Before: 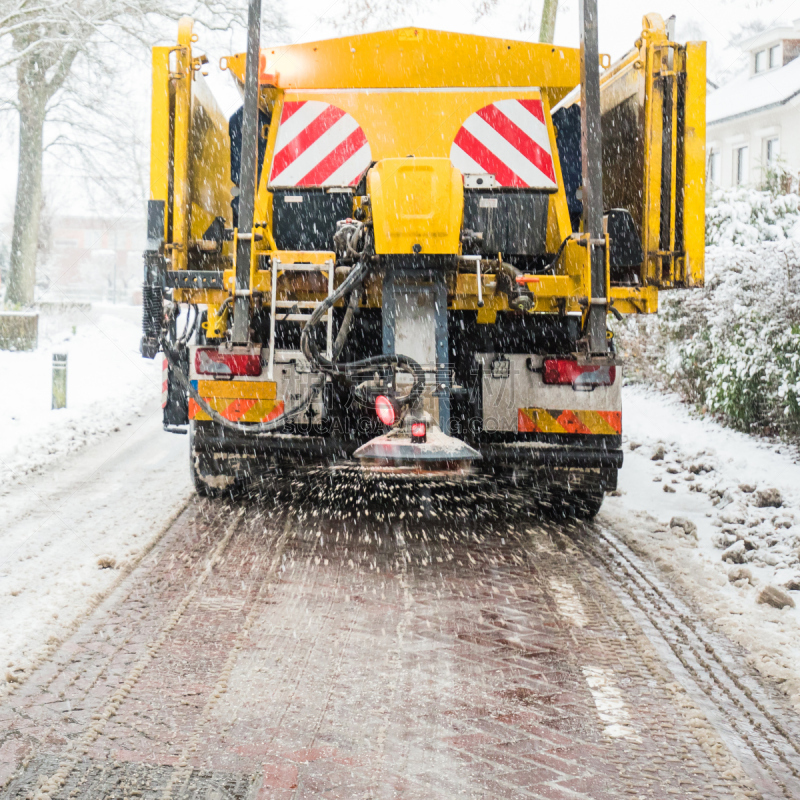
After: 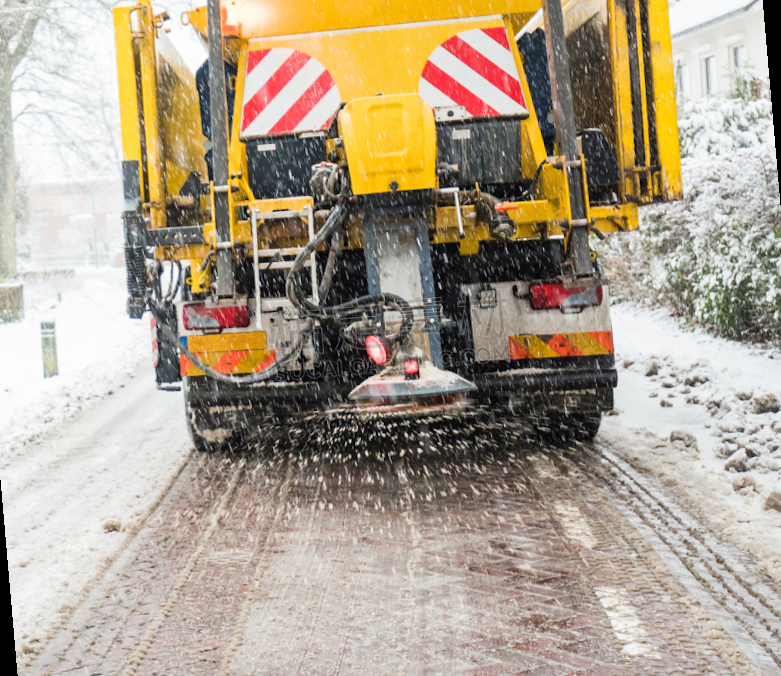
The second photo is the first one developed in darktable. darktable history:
white balance: red 1, blue 1
rotate and perspective: rotation -5°, crop left 0.05, crop right 0.952, crop top 0.11, crop bottom 0.89
